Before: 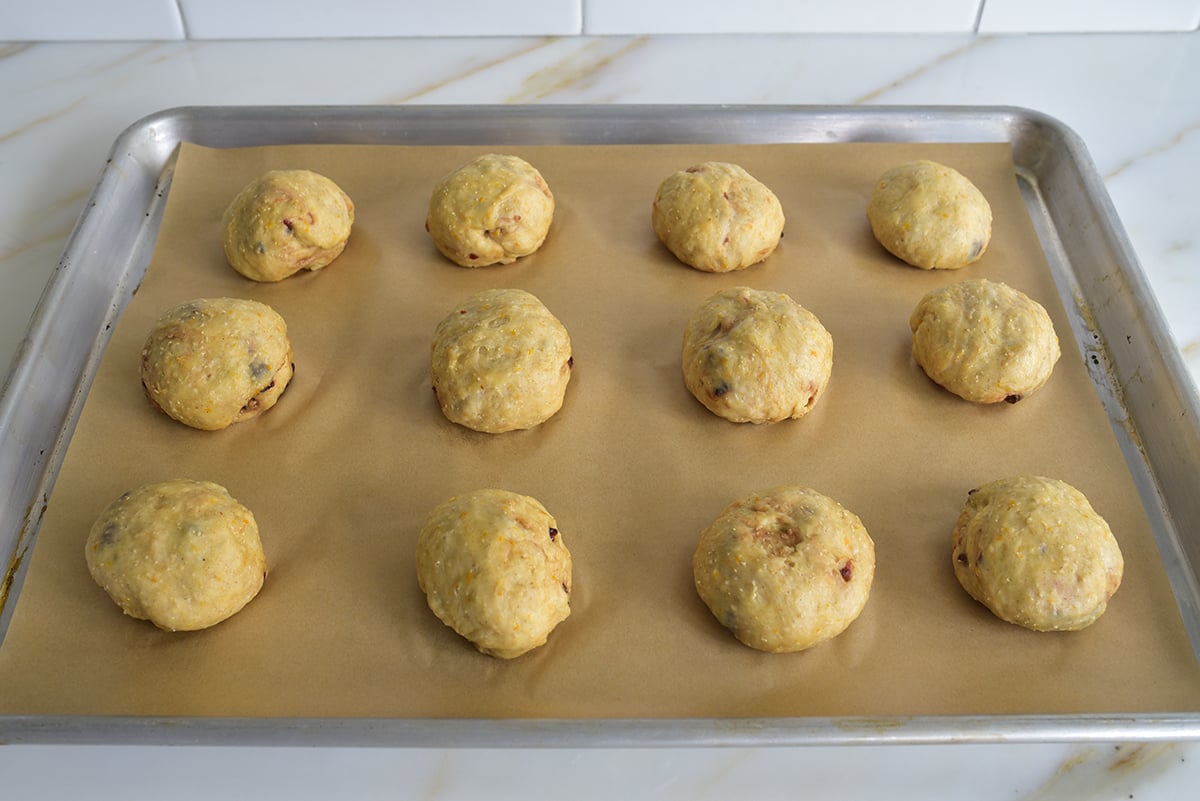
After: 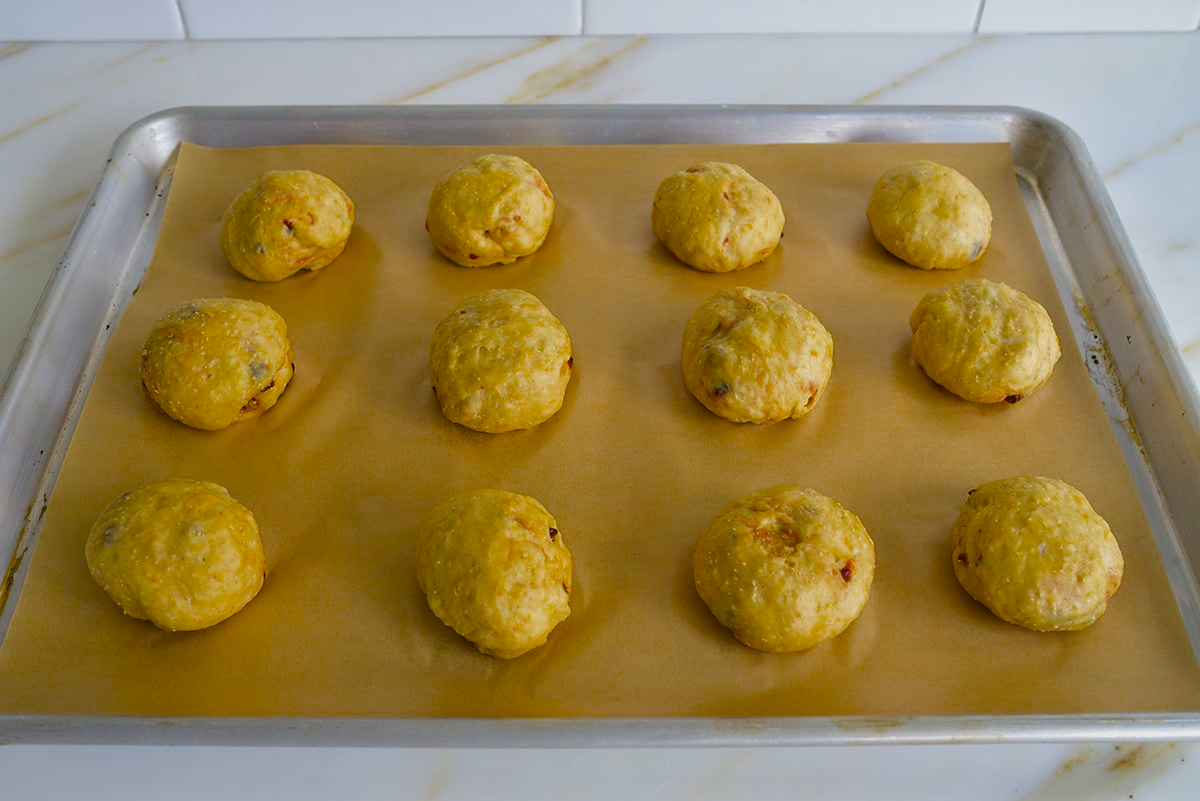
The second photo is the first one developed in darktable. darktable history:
color balance rgb: linear chroma grading › global chroma 7.068%, perceptual saturation grading › global saturation 25.764%, global vibrance -7.237%, contrast -13.547%, saturation formula JzAzBz (2021)
